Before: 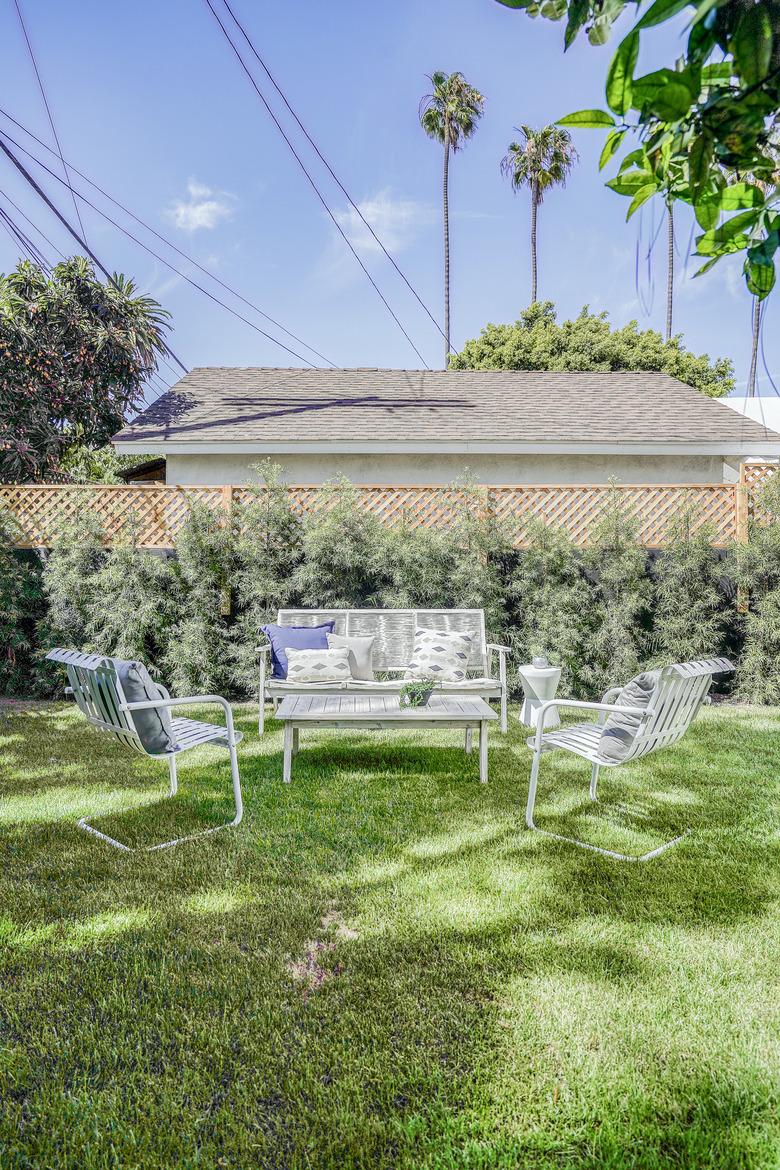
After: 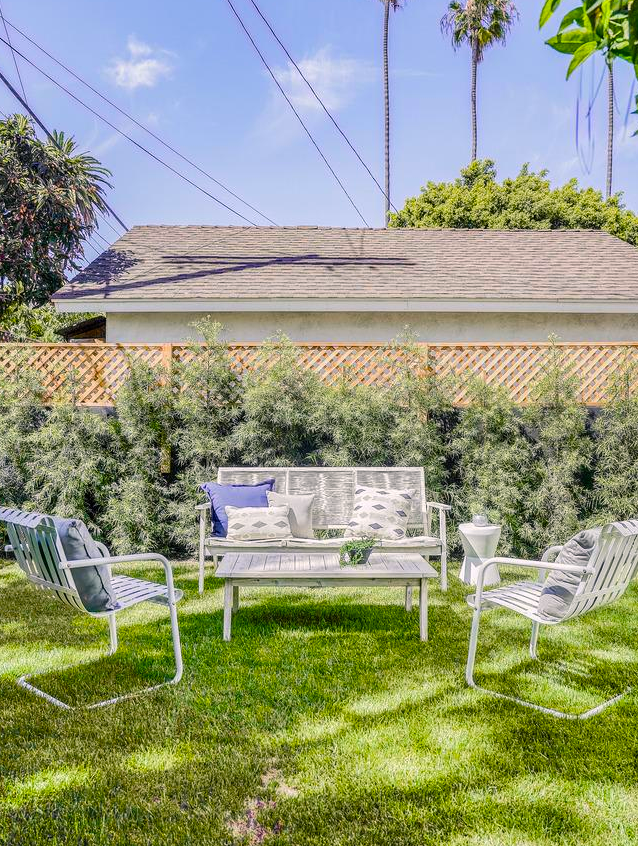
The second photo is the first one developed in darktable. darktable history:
color balance rgb: shadows lift › luminance -20.016%, highlights gain › chroma 0.949%, highlights gain › hue 27.72°, perceptual saturation grading › global saturation 41.83%, global vibrance 10.76%
crop: left 7.754%, top 12.197%, right 10.393%, bottom 15.462%
